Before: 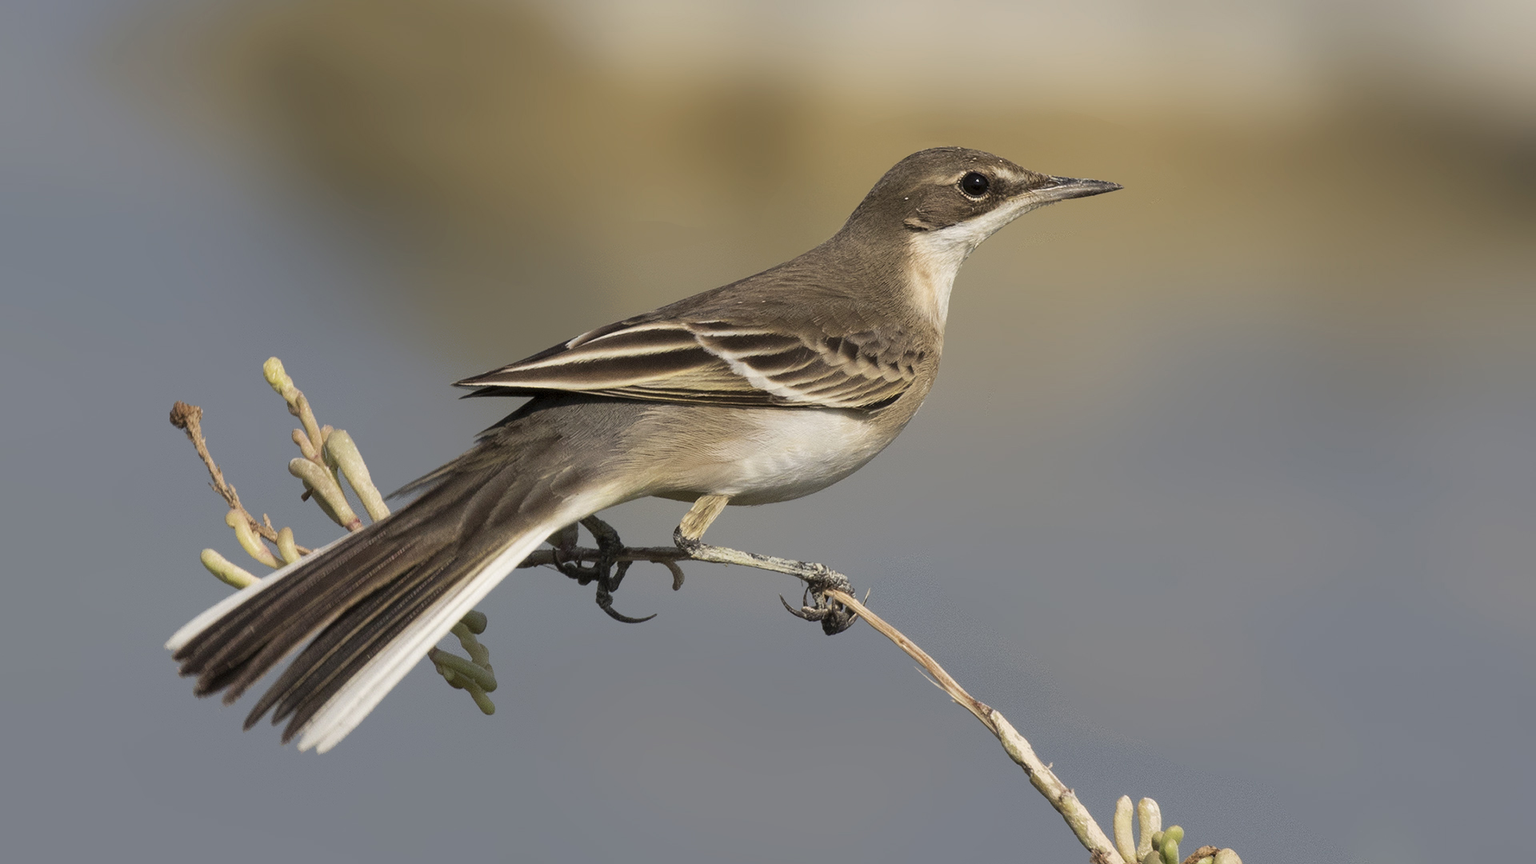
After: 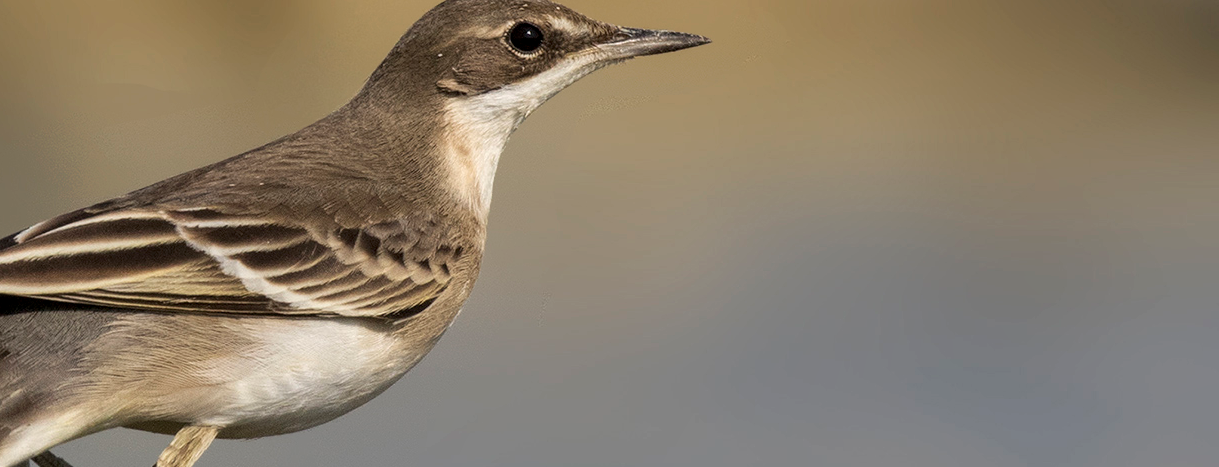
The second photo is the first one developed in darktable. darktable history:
local contrast: detail 130%
shadows and highlights: low approximation 0.01, soften with gaussian
crop: left 36.104%, top 17.874%, right 0.398%, bottom 38.83%
